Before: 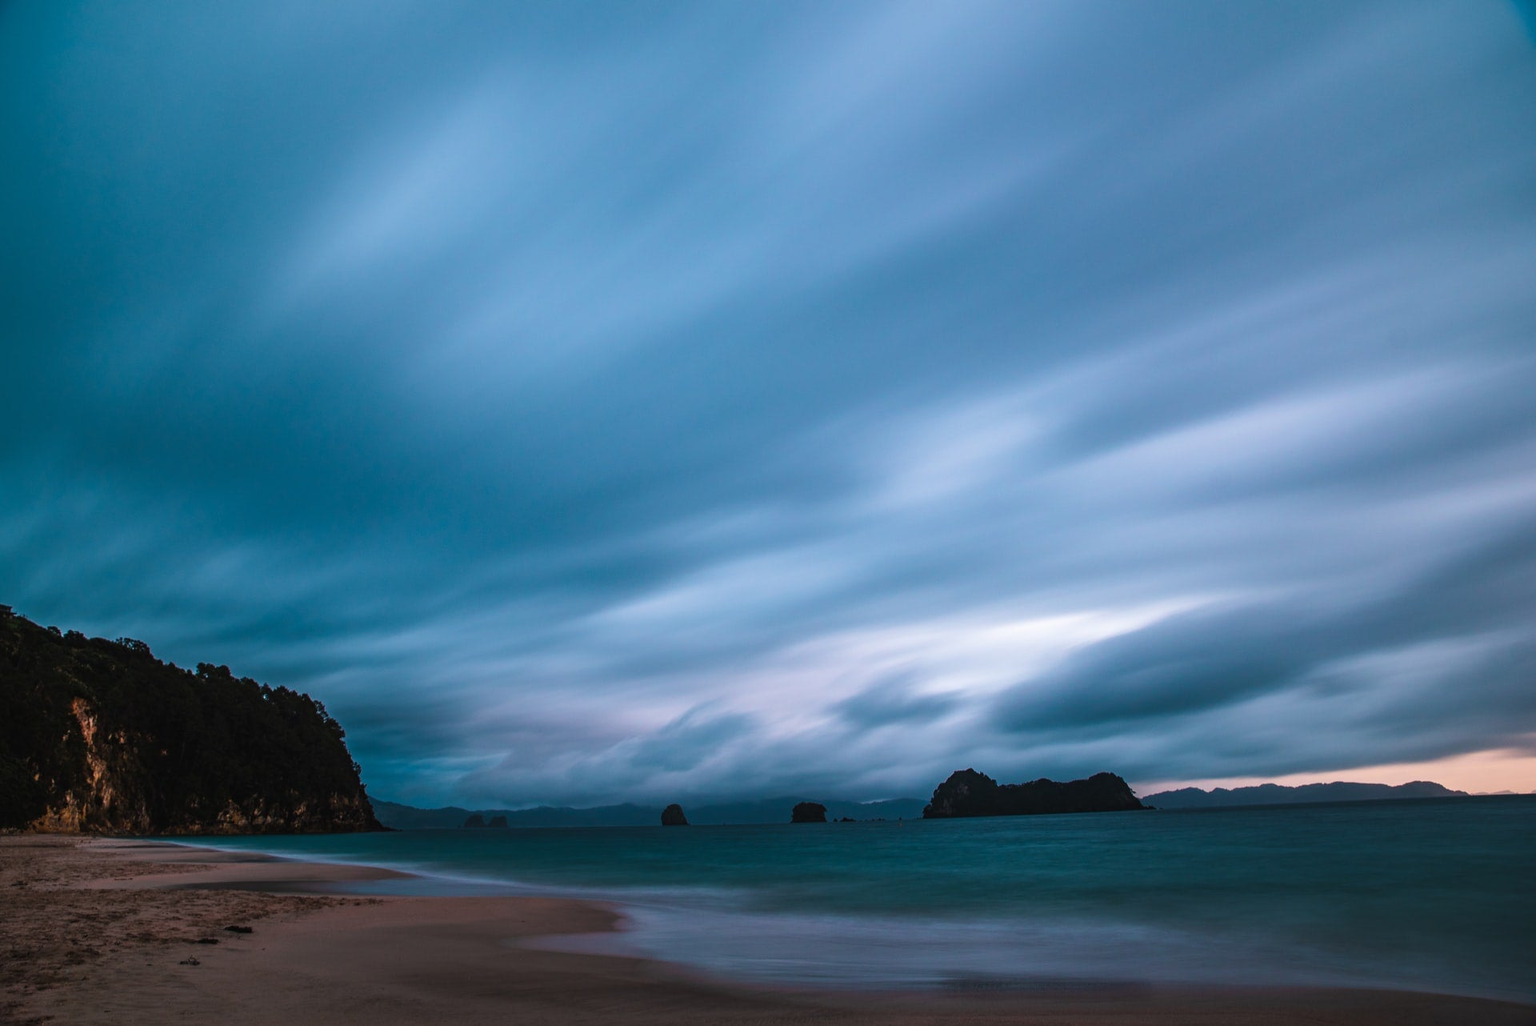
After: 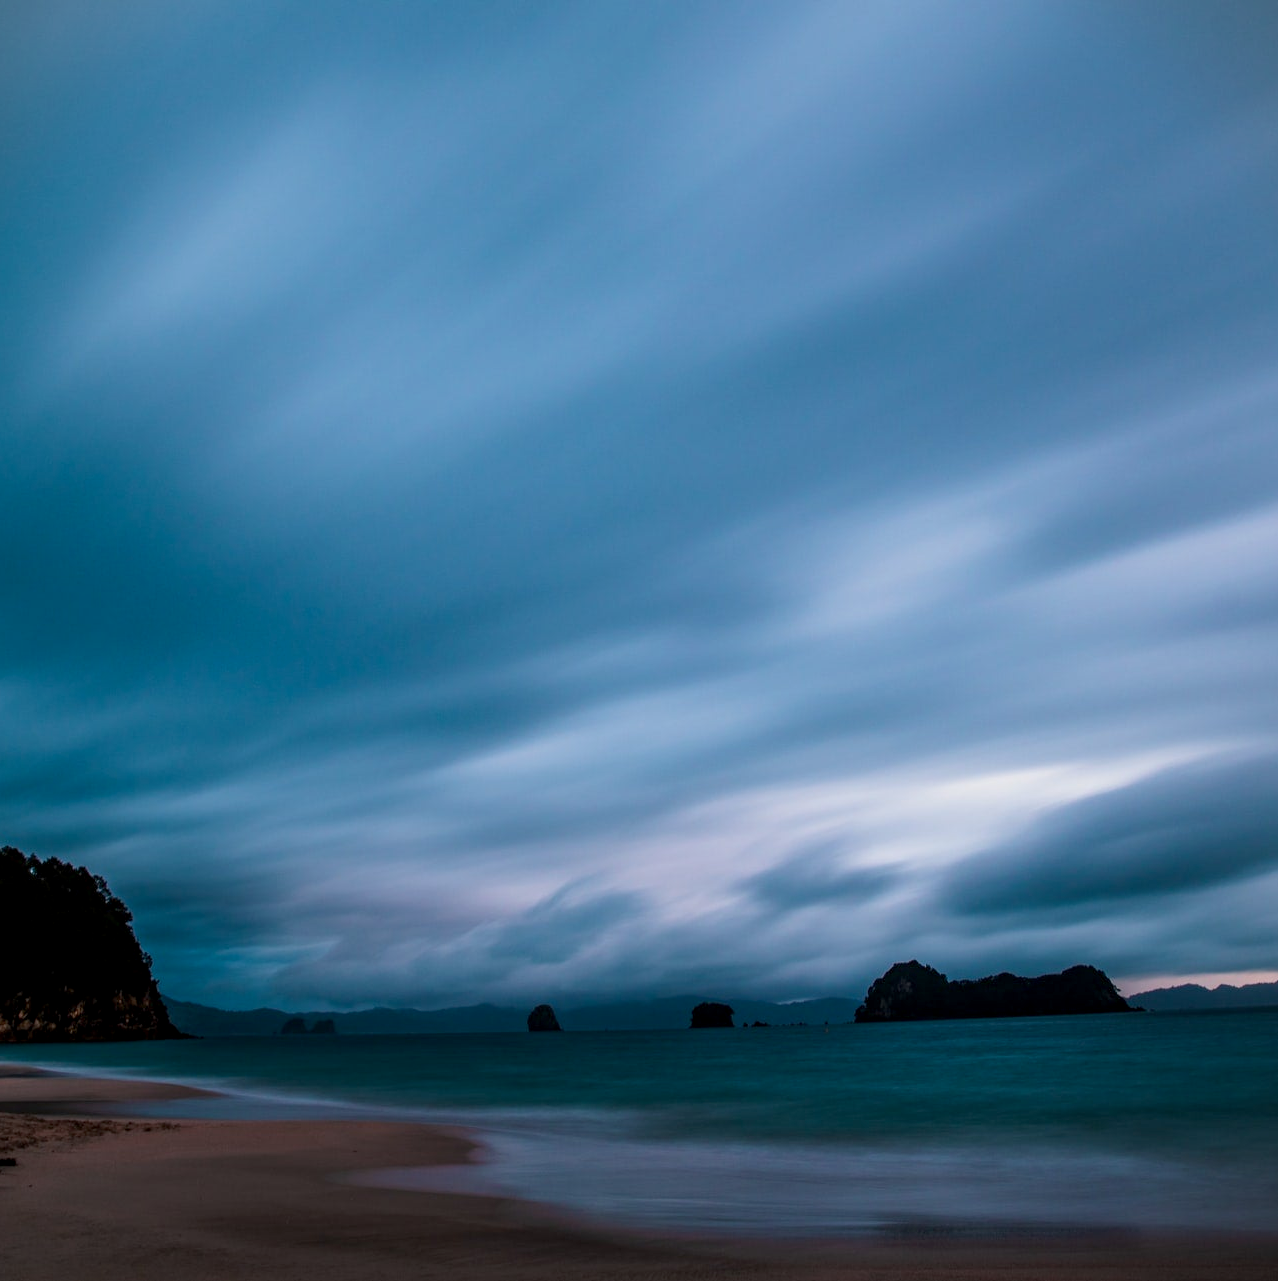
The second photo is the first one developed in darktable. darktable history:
exposure: black level correction 0.006, exposure -0.226 EV, compensate highlight preservation false
crop and rotate: left 15.622%, right 17.769%
vignetting: fall-off start 116.32%, fall-off radius 59.14%
